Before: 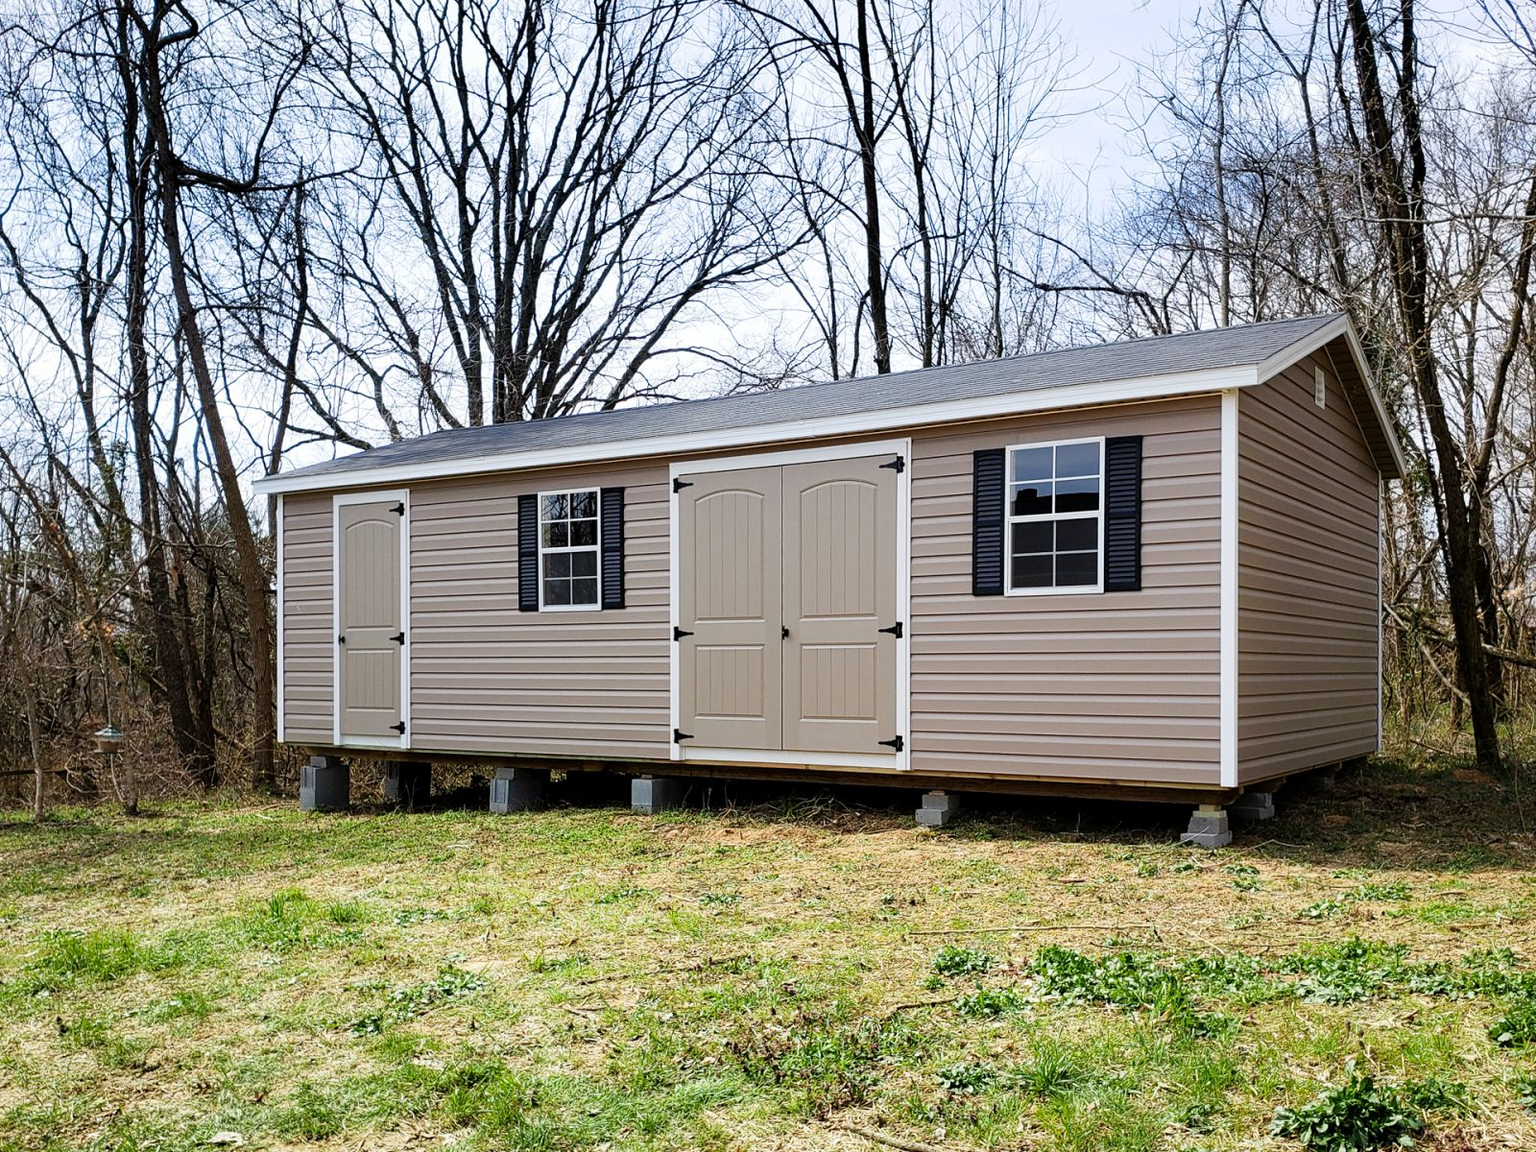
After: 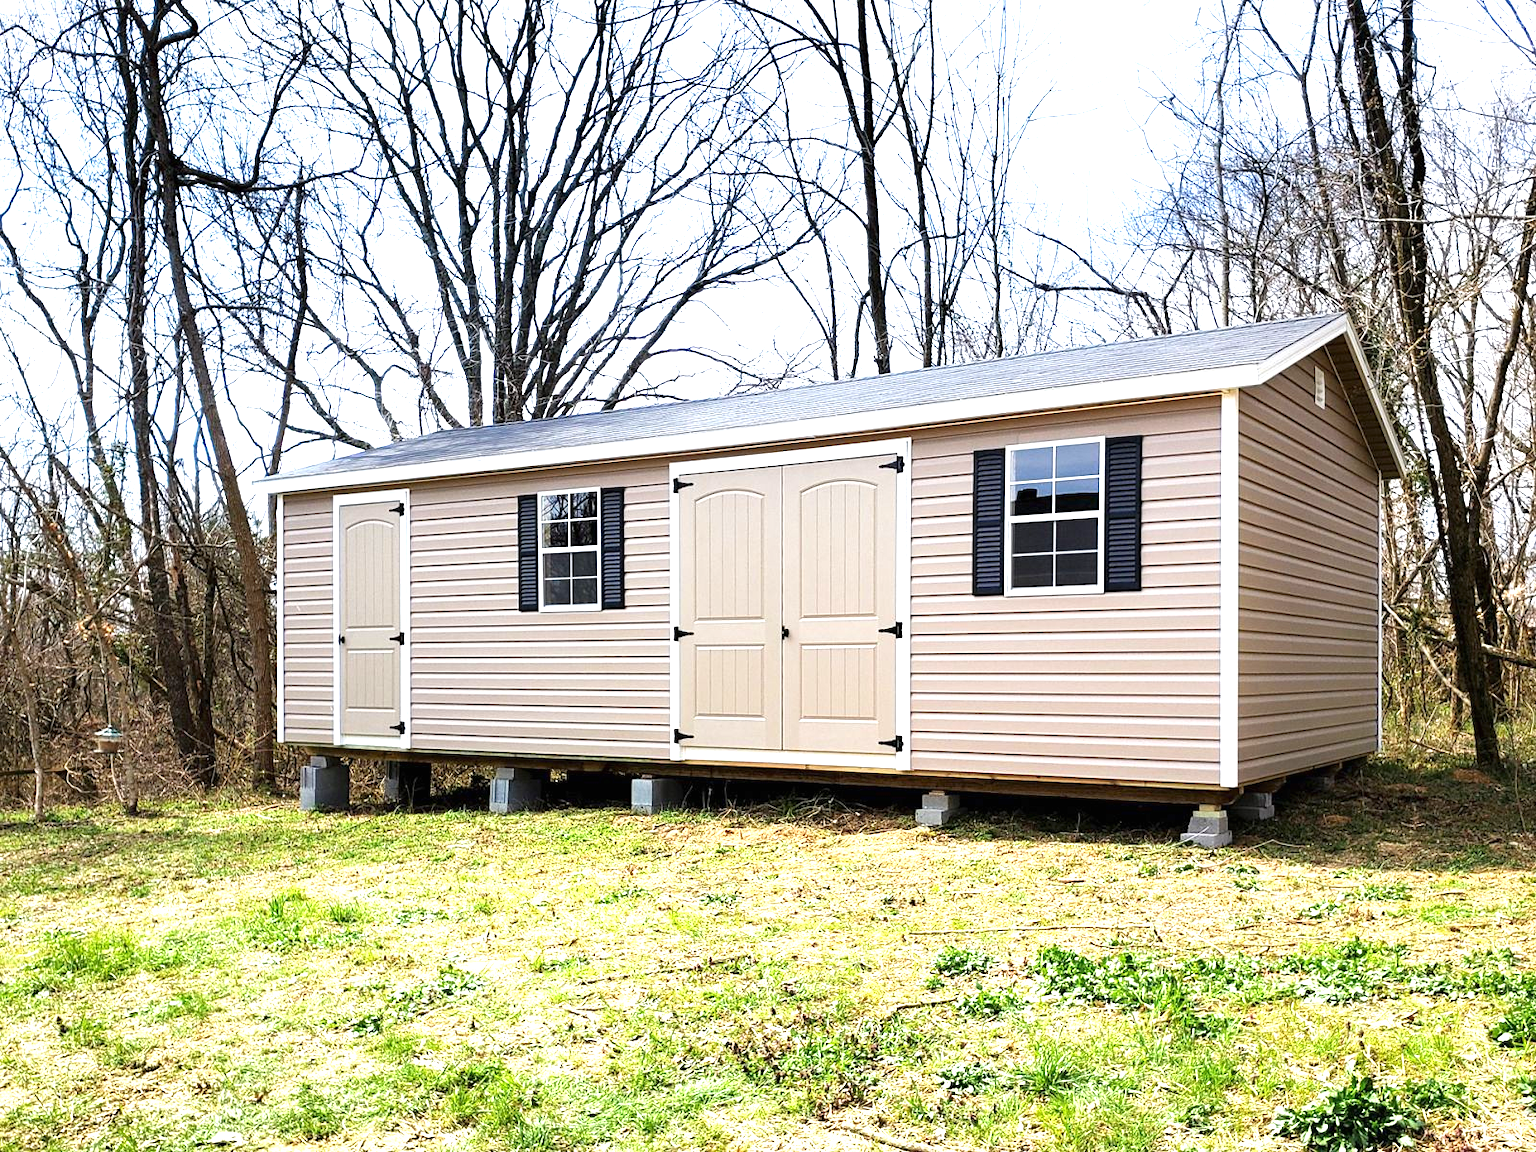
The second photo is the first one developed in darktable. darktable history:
tone curve: curves: ch0 [(0, 0) (0.003, 0.003) (0.011, 0.011) (0.025, 0.025) (0.044, 0.045) (0.069, 0.07) (0.1, 0.1) (0.136, 0.137) (0.177, 0.179) (0.224, 0.226) (0.277, 0.279) (0.335, 0.338) (0.399, 0.402) (0.468, 0.472) (0.543, 0.547) (0.623, 0.628) (0.709, 0.715) (0.801, 0.807) (0.898, 0.902) (1, 1)], preserve colors none
exposure: black level correction 0, exposure 1.198 EV, compensate exposure bias true, compensate highlight preservation false
